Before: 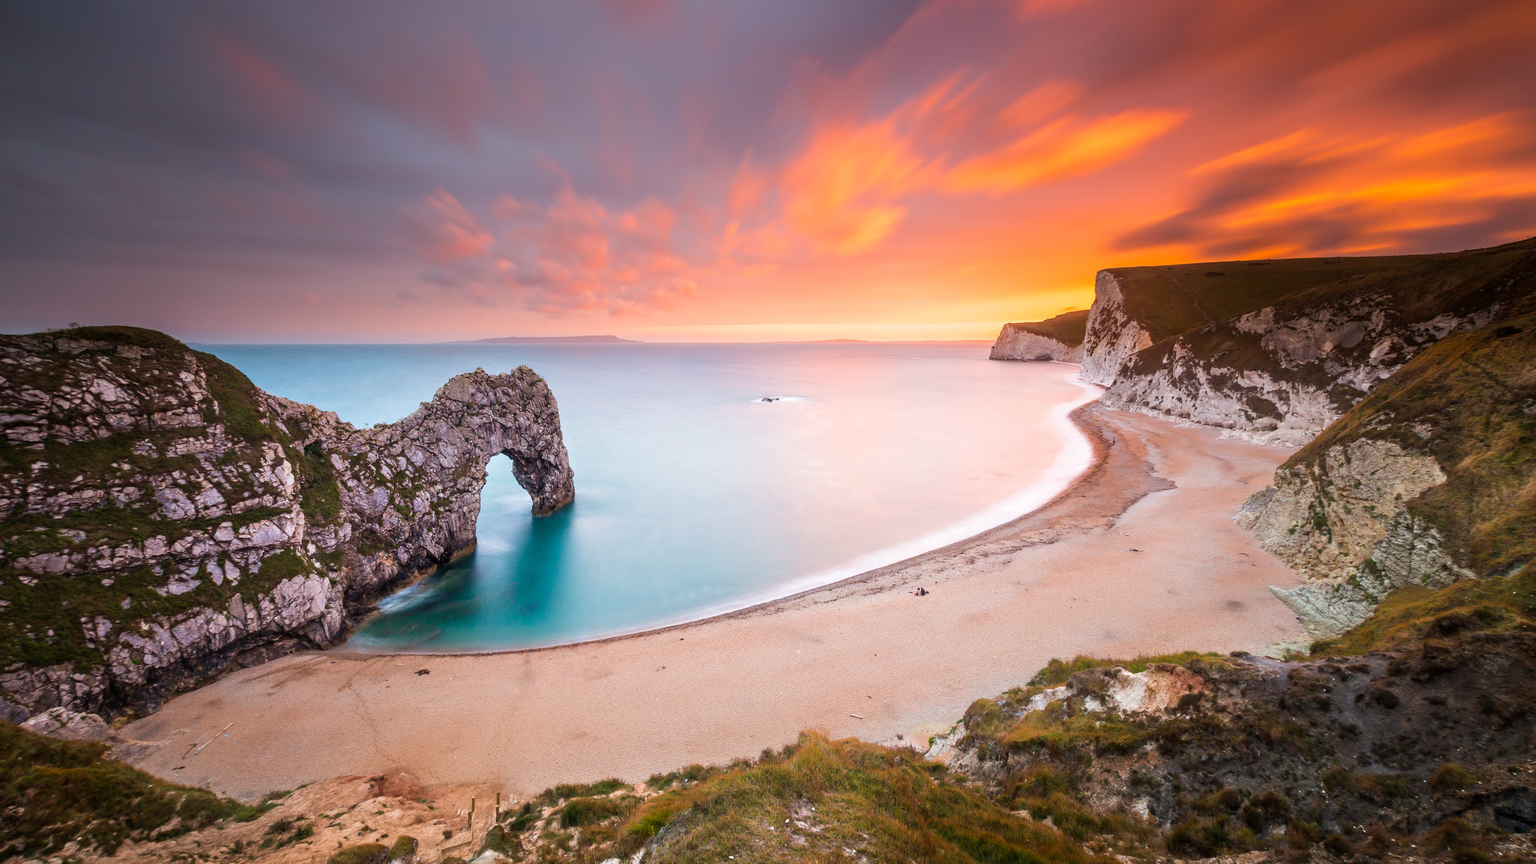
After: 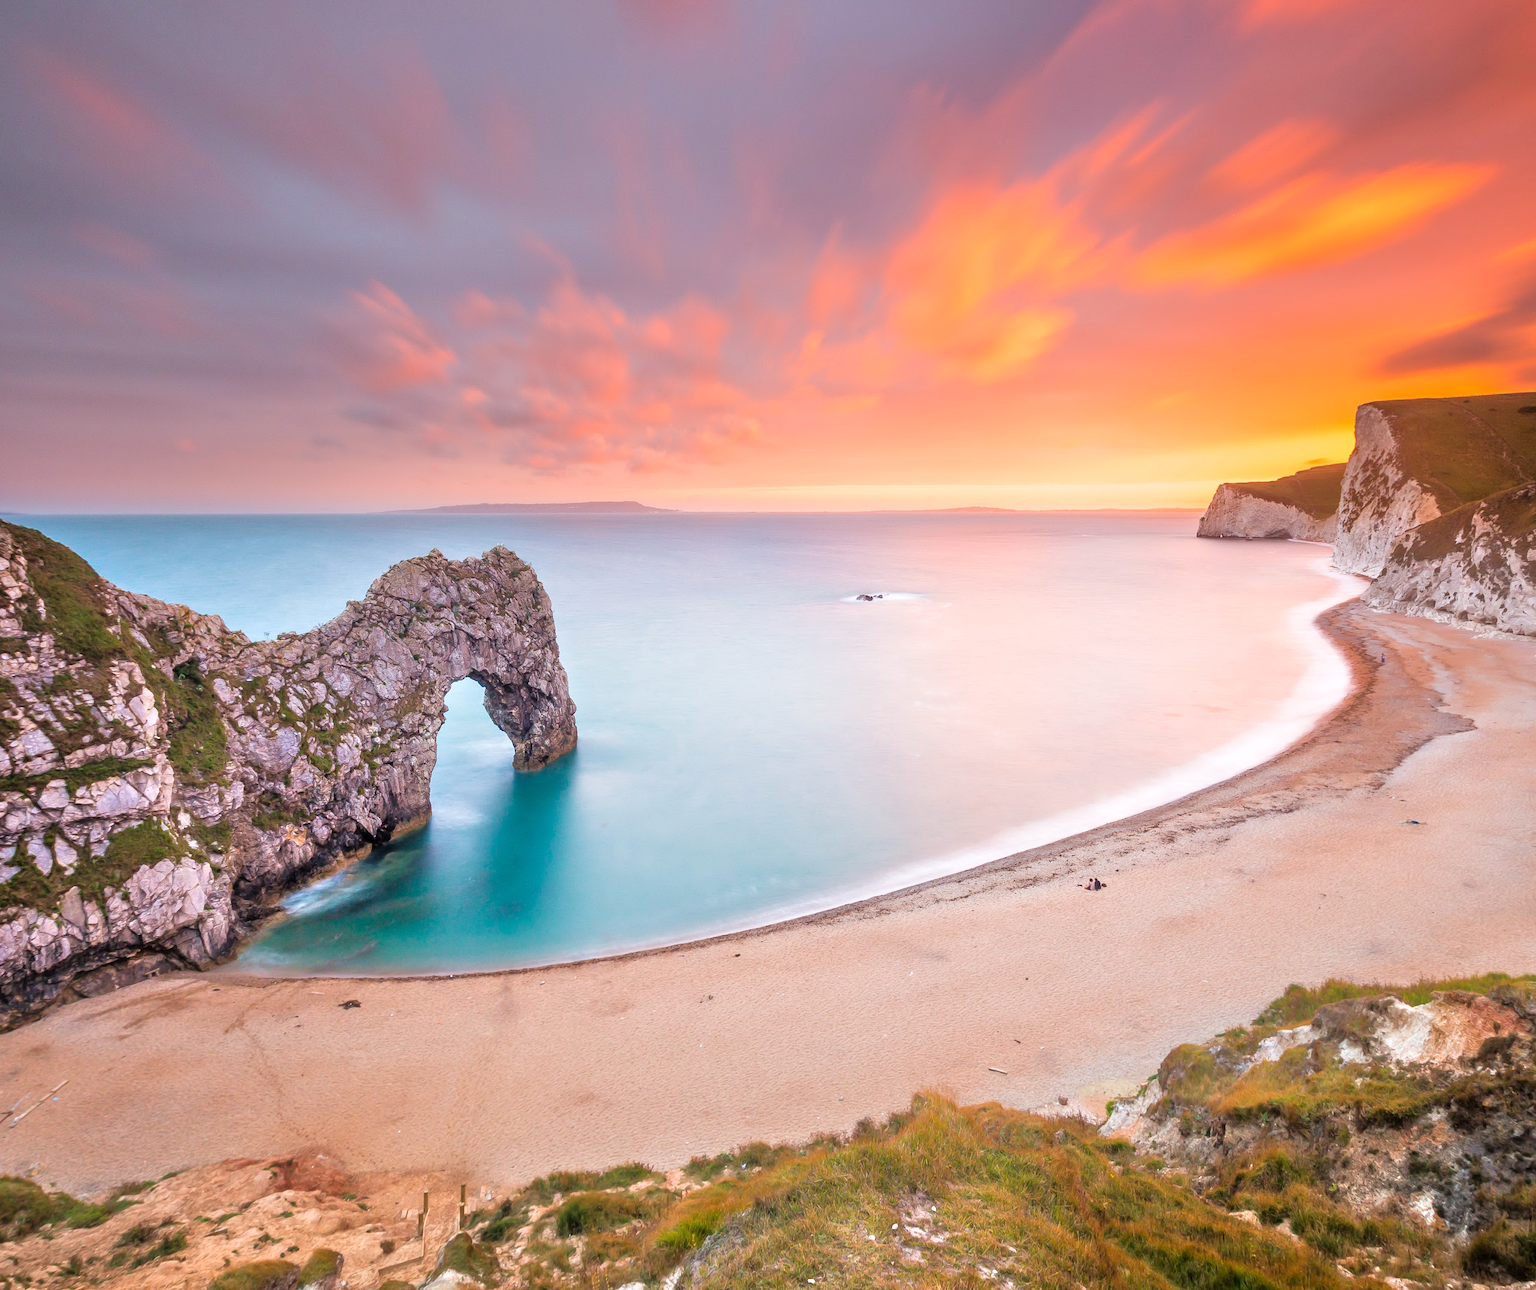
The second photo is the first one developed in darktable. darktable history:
tone equalizer: -7 EV 0.162 EV, -6 EV 0.602 EV, -5 EV 1.12 EV, -4 EV 1.32 EV, -3 EV 1.14 EV, -2 EV 0.6 EV, -1 EV 0.15 EV, mask exposure compensation -0.485 EV
crop and rotate: left 12.272%, right 20.77%
